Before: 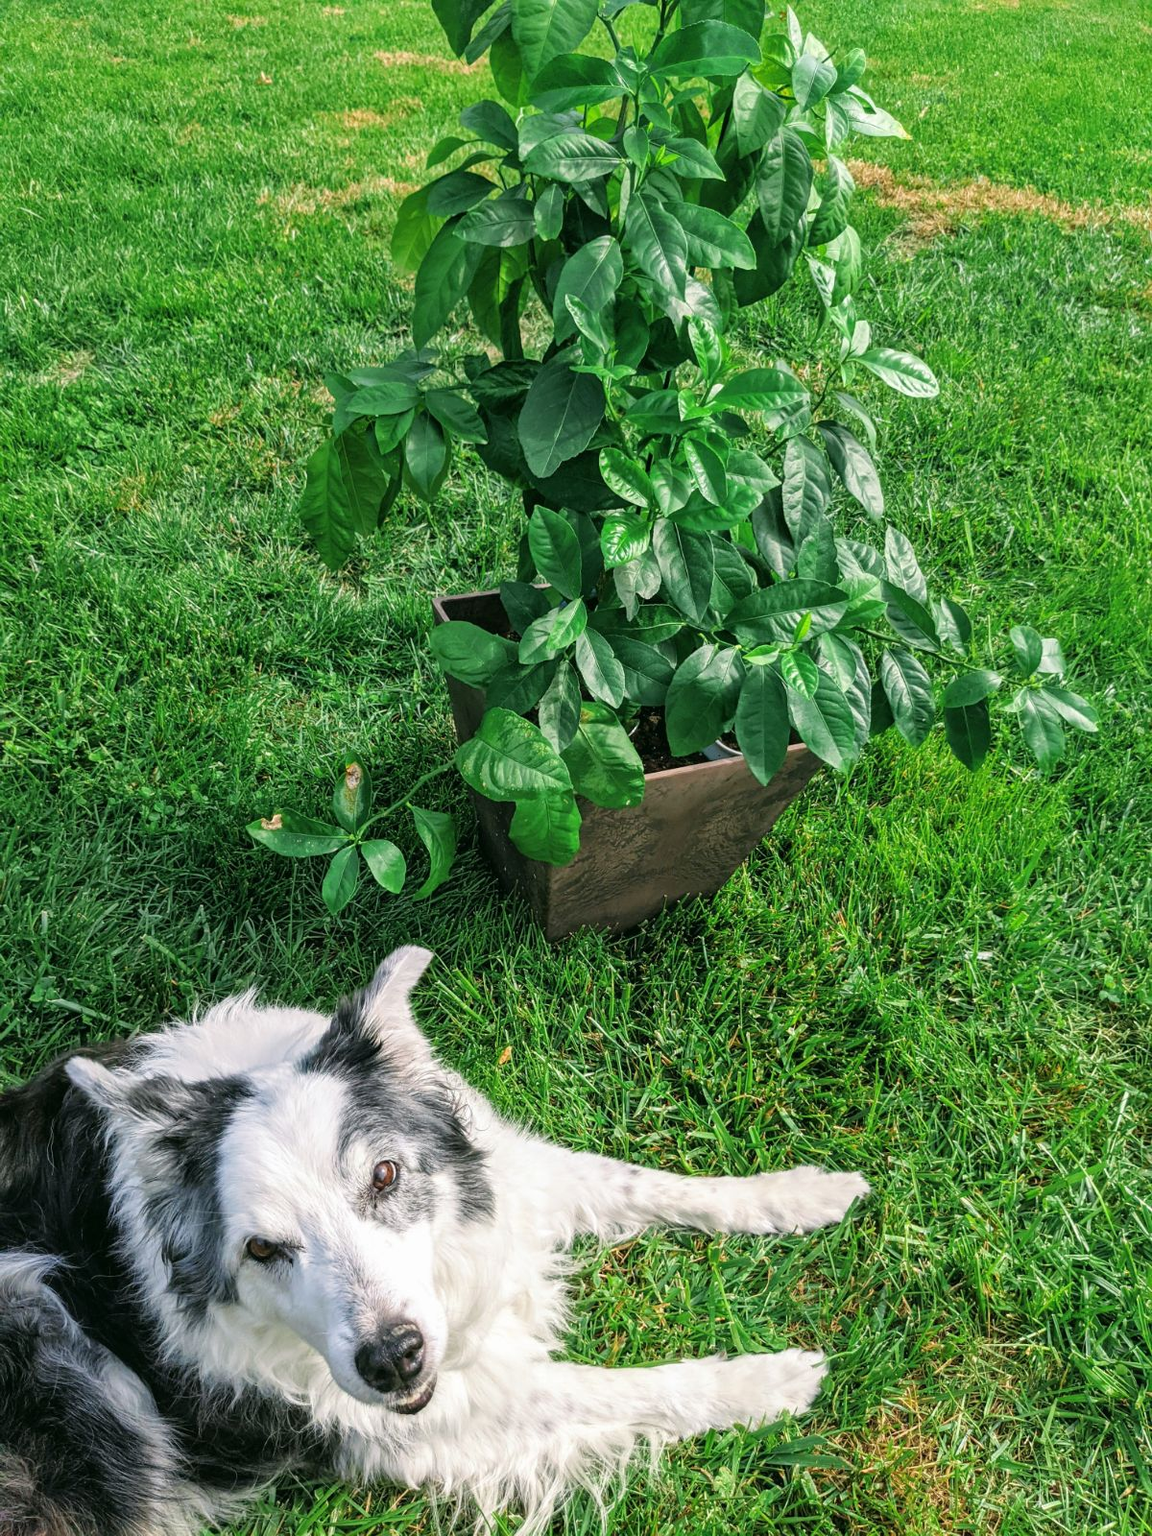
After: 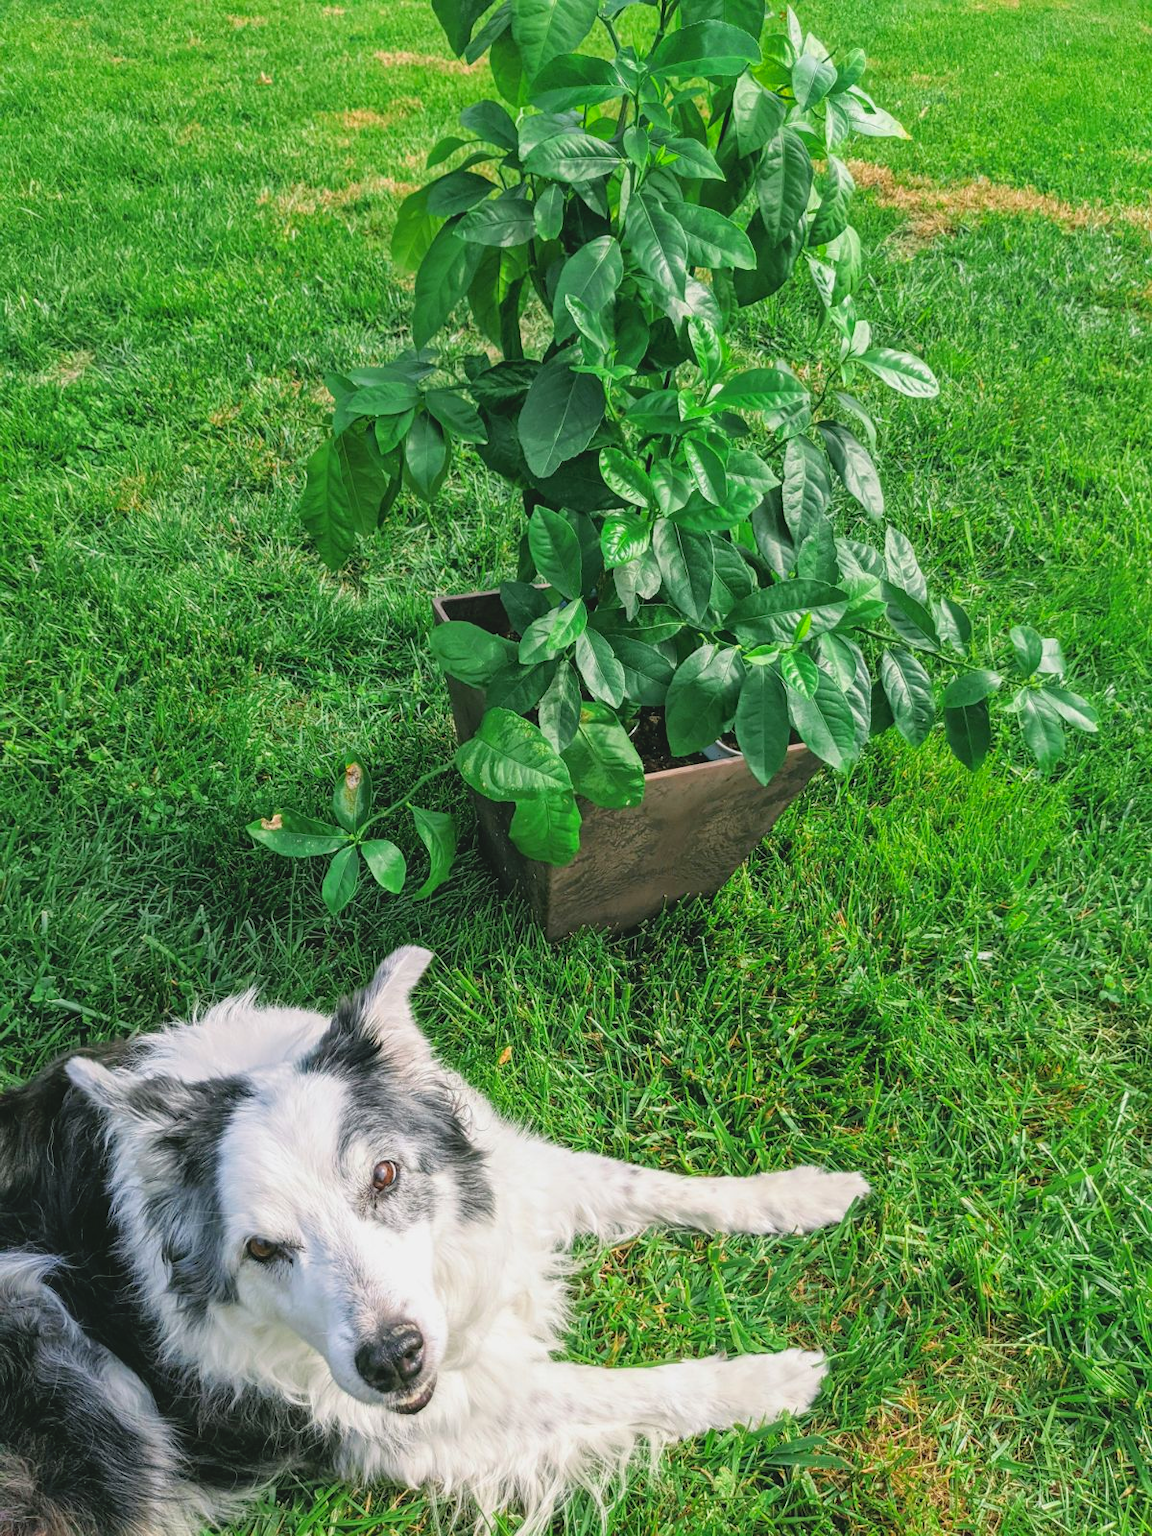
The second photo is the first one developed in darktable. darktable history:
tone equalizer: on, module defaults
contrast brightness saturation: contrast -0.1, brightness 0.05, saturation 0.08
